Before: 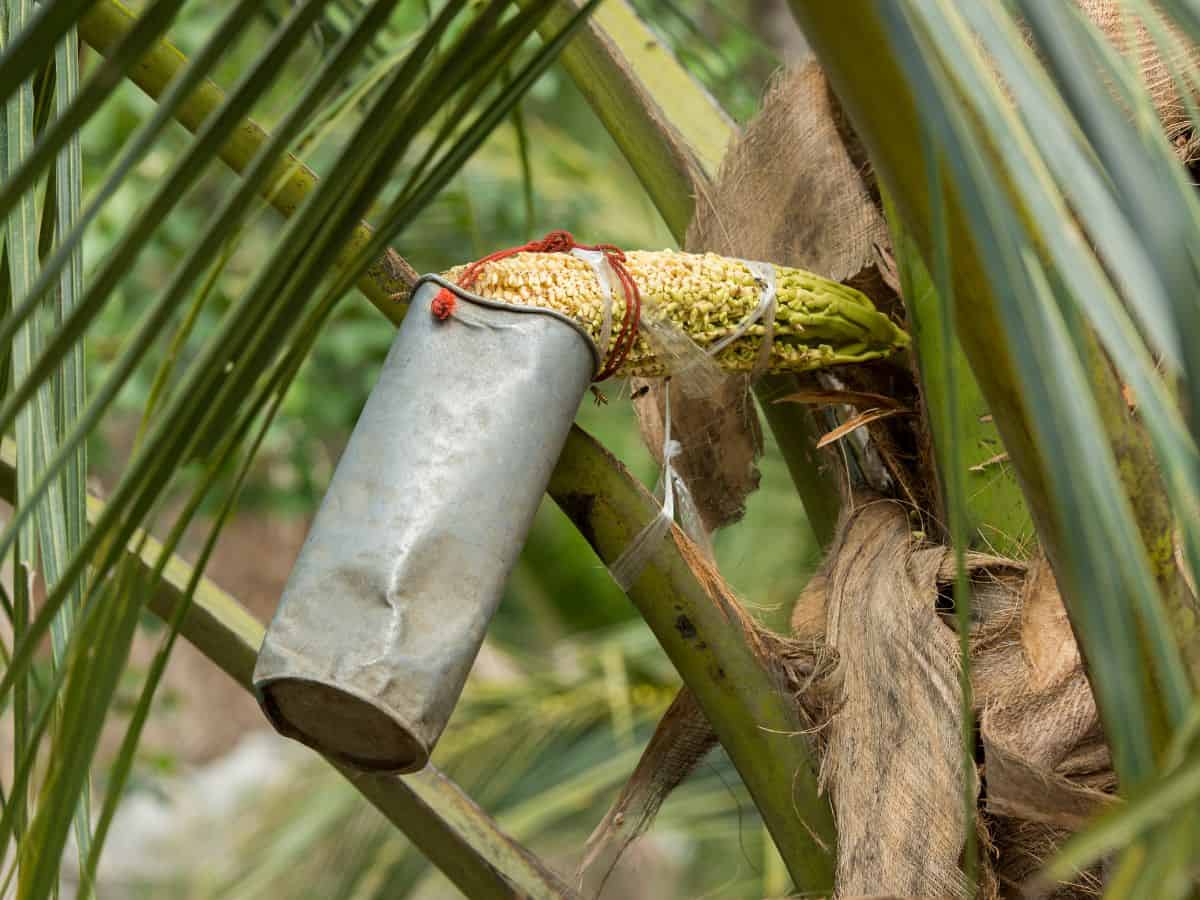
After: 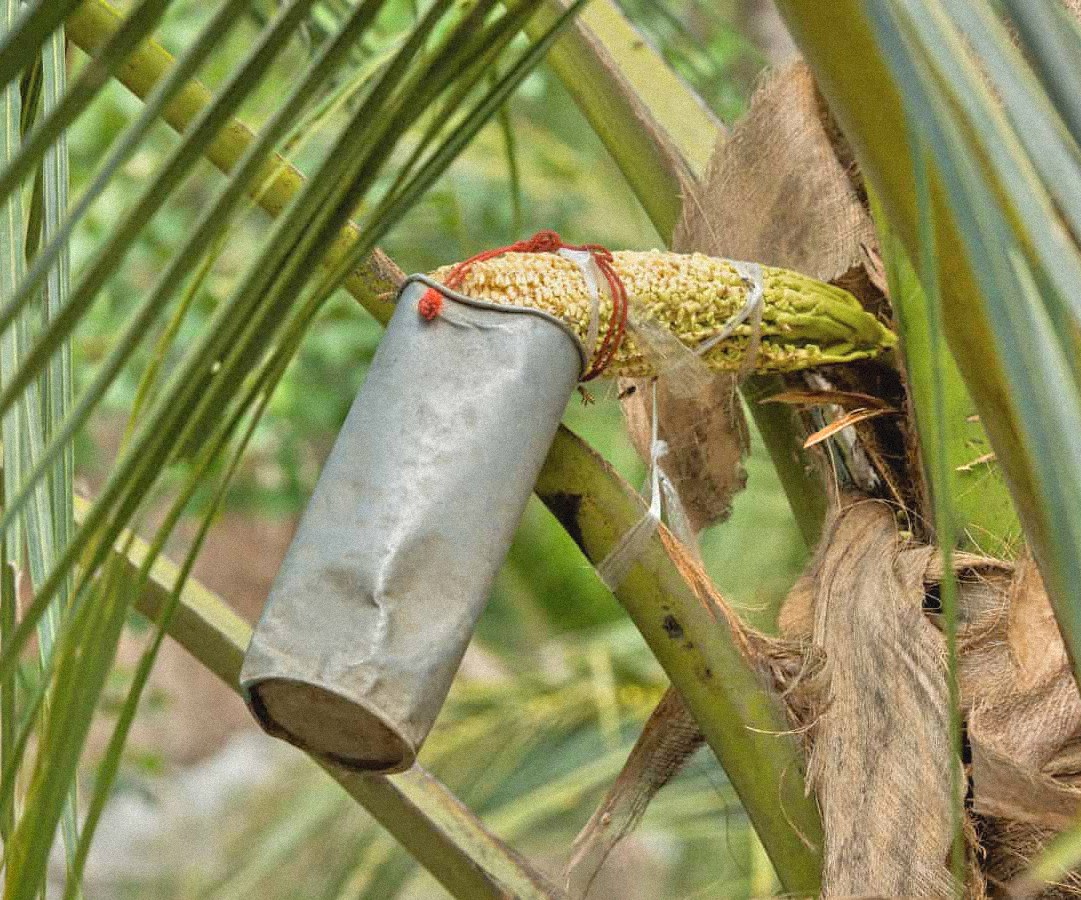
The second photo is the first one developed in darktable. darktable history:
shadows and highlights: soften with gaussian
crop and rotate: left 1.088%, right 8.807%
contrast brightness saturation: contrast -0.1, saturation -0.1
tone equalizer: -7 EV 0.15 EV, -6 EV 0.6 EV, -5 EV 1.15 EV, -4 EV 1.33 EV, -3 EV 1.15 EV, -2 EV 0.6 EV, -1 EV 0.15 EV, mask exposure compensation -0.5 EV
color correction: highlights a* -0.182, highlights b* -0.124
grain: mid-tones bias 0%
